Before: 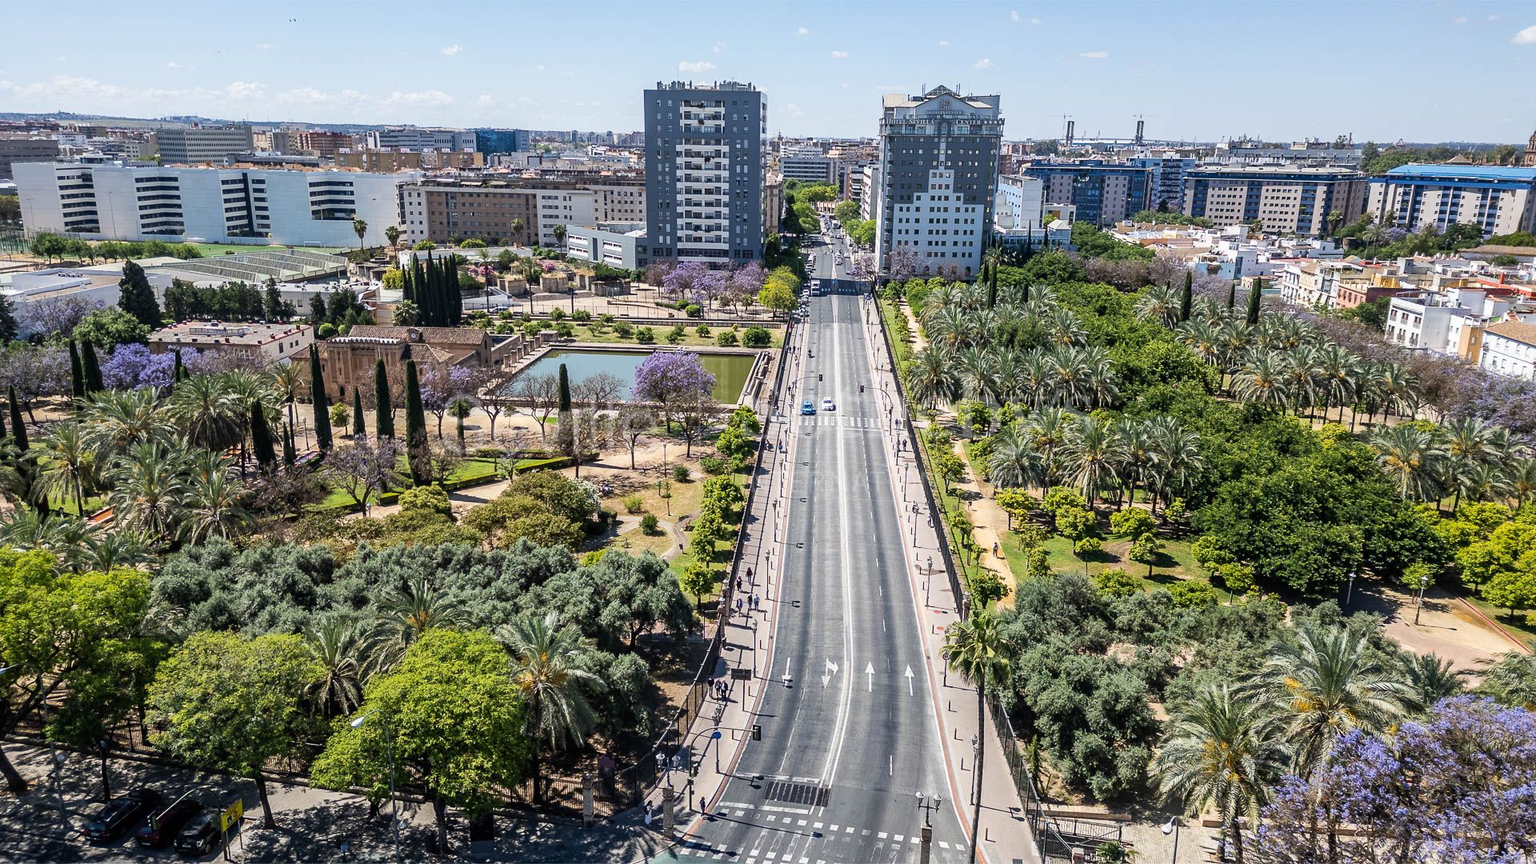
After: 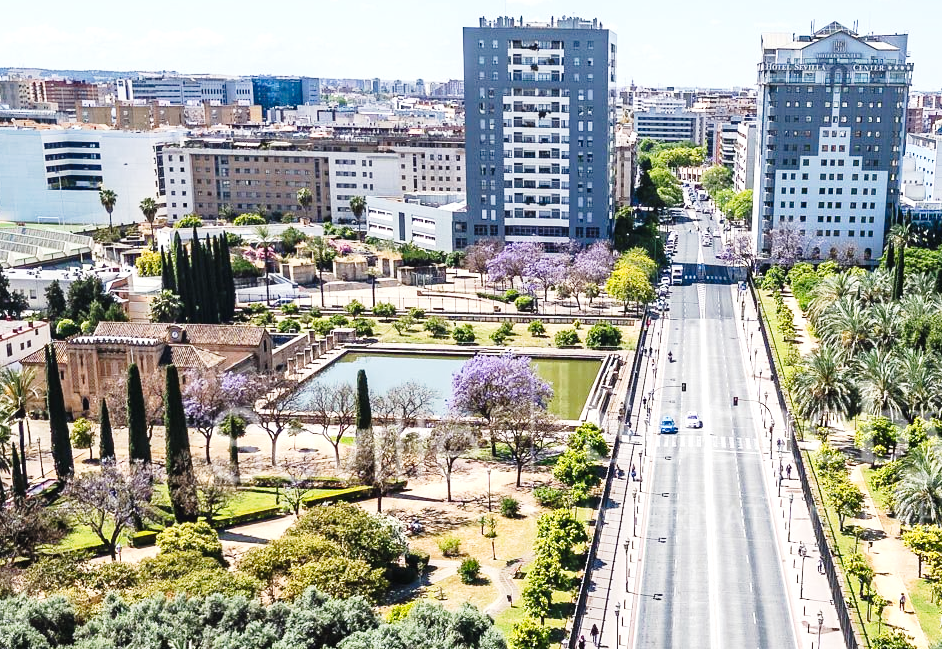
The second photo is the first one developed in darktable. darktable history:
exposure: black level correction -0.002, exposure 0.53 EV, compensate highlight preservation false
crop: left 17.828%, top 7.931%, right 33.062%, bottom 31.937%
tone curve: curves: ch0 [(0, 0.012) (0.037, 0.03) (0.123, 0.092) (0.19, 0.157) (0.269, 0.27) (0.48, 0.57) (0.595, 0.695) (0.718, 0.823) (0.855, 0.913) (1, 0.982)]; ch1 [(0, 0) (0.243, 0.245) (0.422, 0.415) (0.493, 0.495) (0.508, 0.506) (0.536, 0.542) (0.569, 0.611) (0.611, 0.662) (0.769, 0.807) (1, 1)]; ch2 [(0, 0) (0.249, 0.216) (0.349, 0.321) (0.424, 0.442) (0.476, 0.483) (0.498, 0.499) (0.517, 0.519) (0.532, 0.56) (0.569, 0.624) (0.614, 0.667) (0.706, 0.757) (0.808, 0.809) (0.991, 0.968)], preserve colors none
